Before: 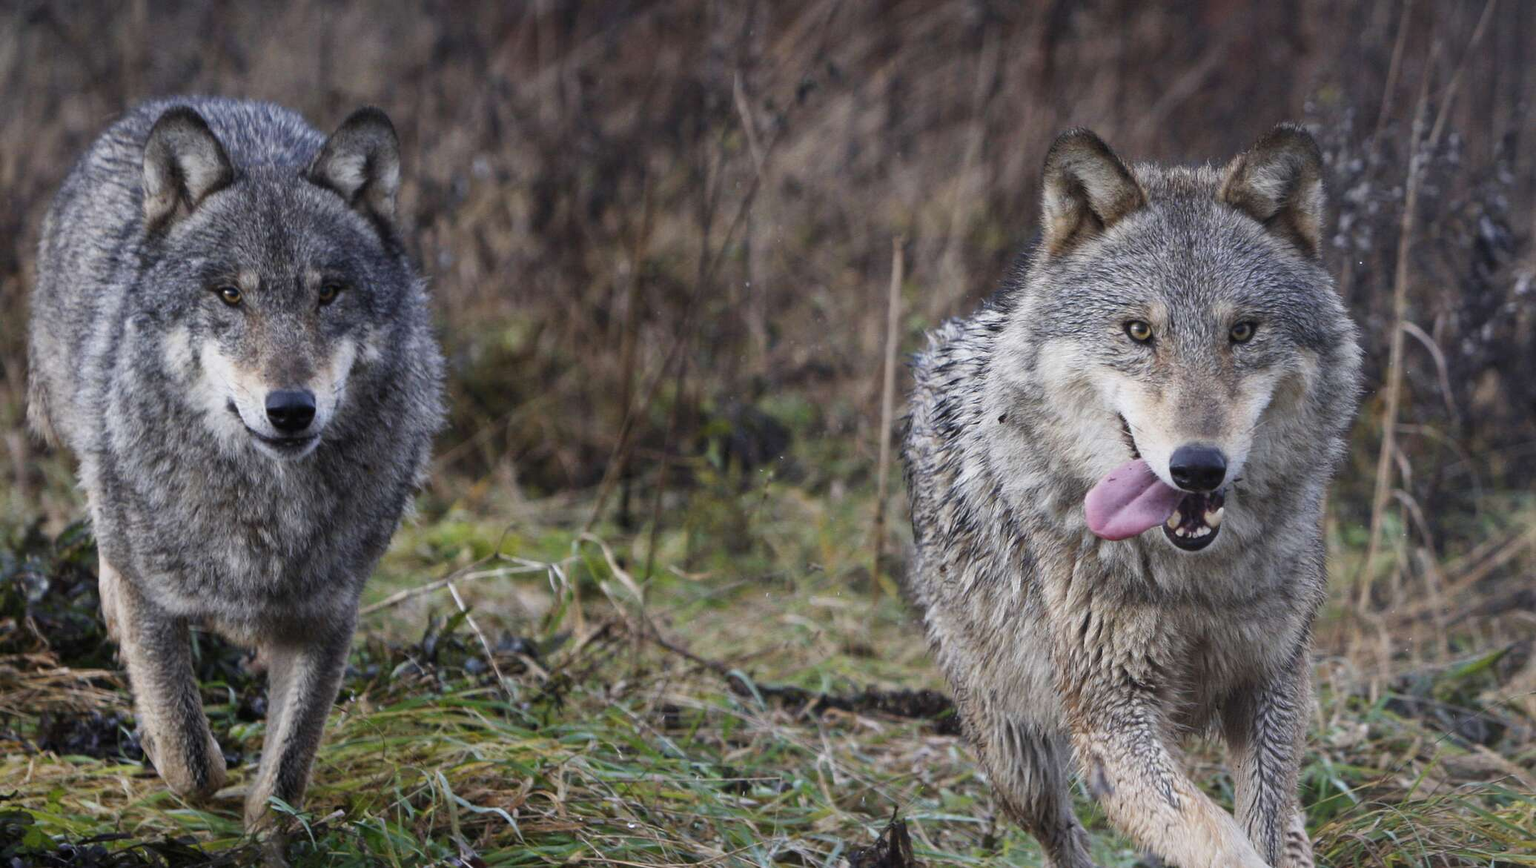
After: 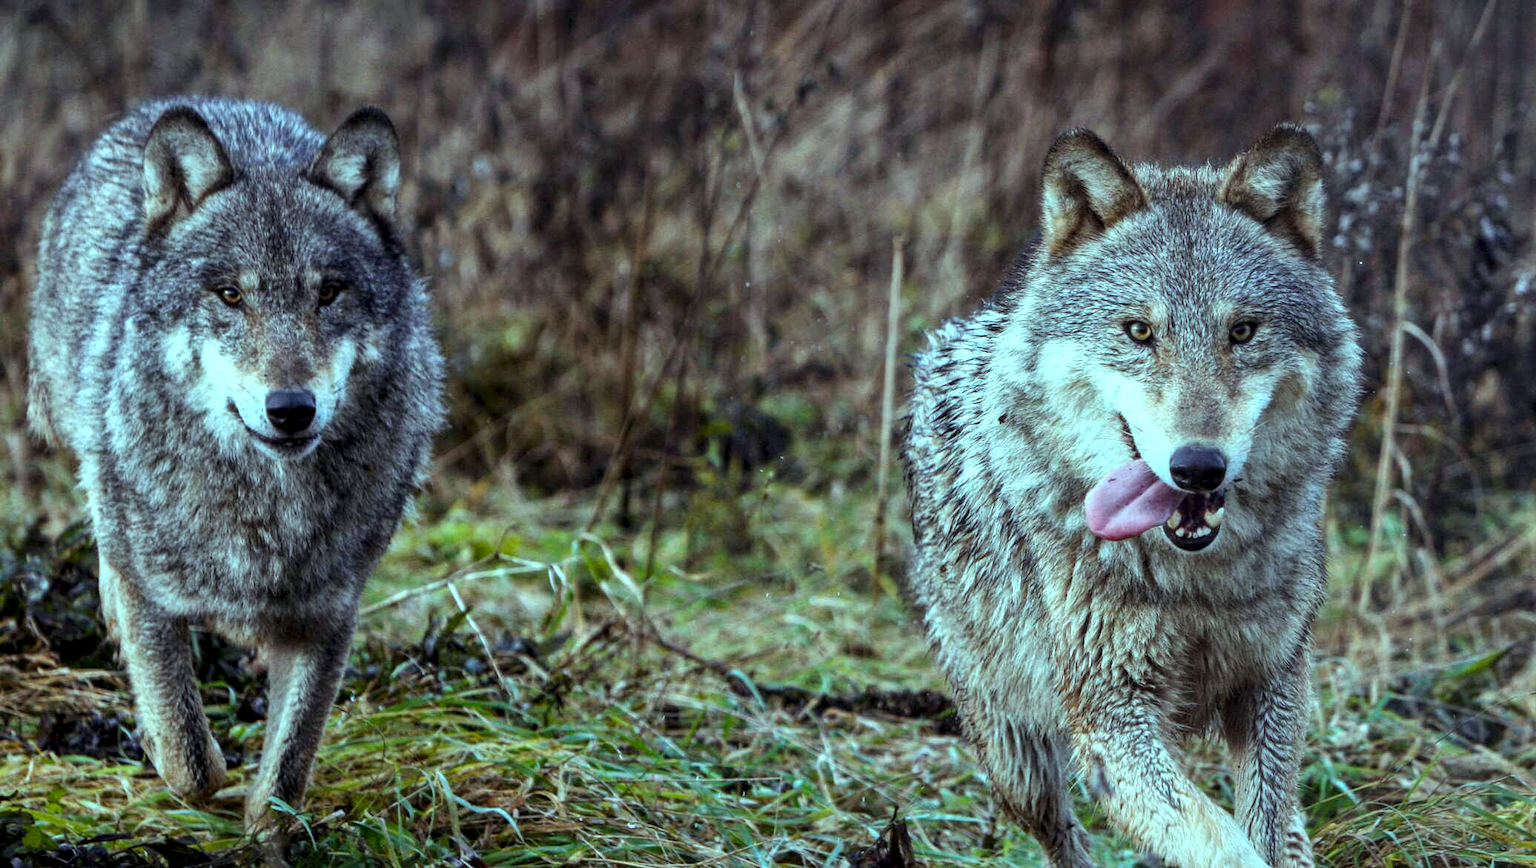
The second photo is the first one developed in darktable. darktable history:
local contrast: highlights 60%, shadows 59%, detail 160%
color balance rgb: highlights gain › chroma 5.475%, highlights gain › hue 197.8°, perceptual saturation grading › global saturation 36.104%
